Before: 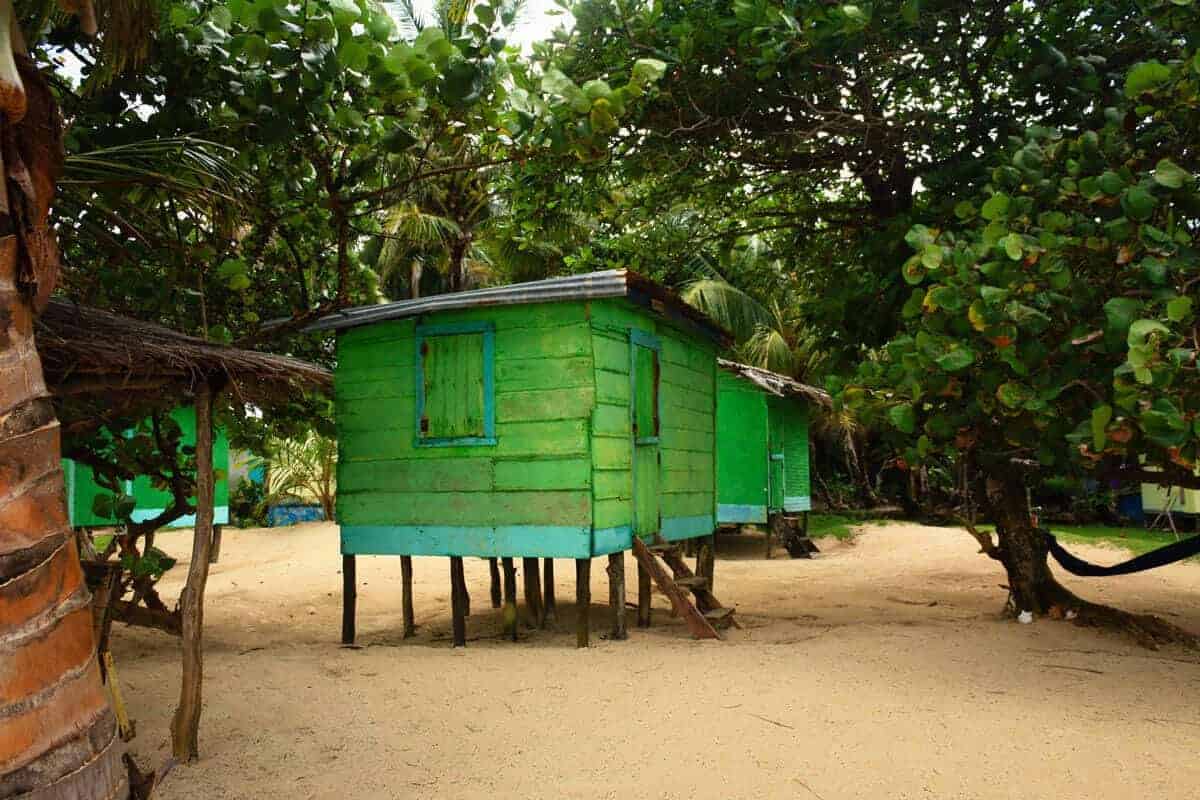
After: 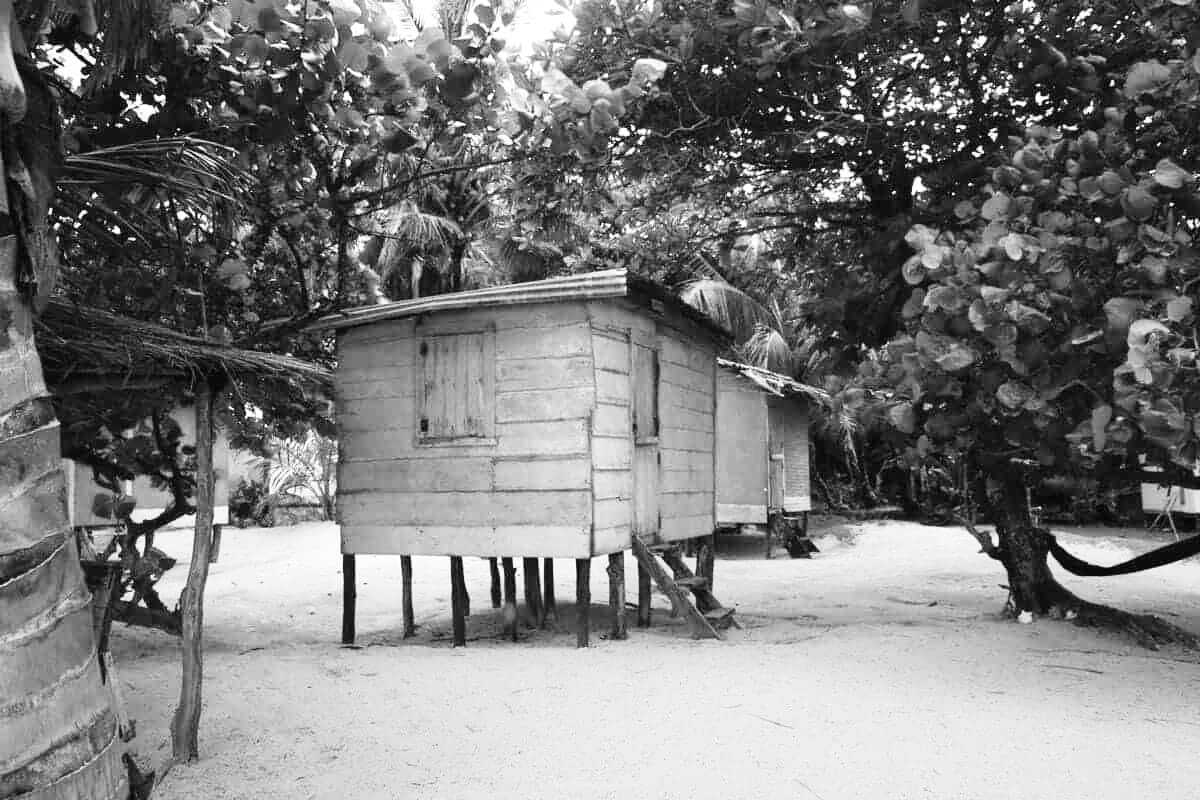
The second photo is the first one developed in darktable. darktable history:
tone curve: curves: ch0 [(0, 0) (0.004, 0.001) (0.133, 0.132) (0.325, 0.395) (0.455, 0.565) (0.832, 0.925) (1, 1)], color space Lab, linked channels, preserve colors none
exposure: black level correction -0.002, exposure 0.54 EV, compensate highlight preservation false
contrast brightness saturation: saturation -0.05
monochrome: a -74.22, b 78.2
